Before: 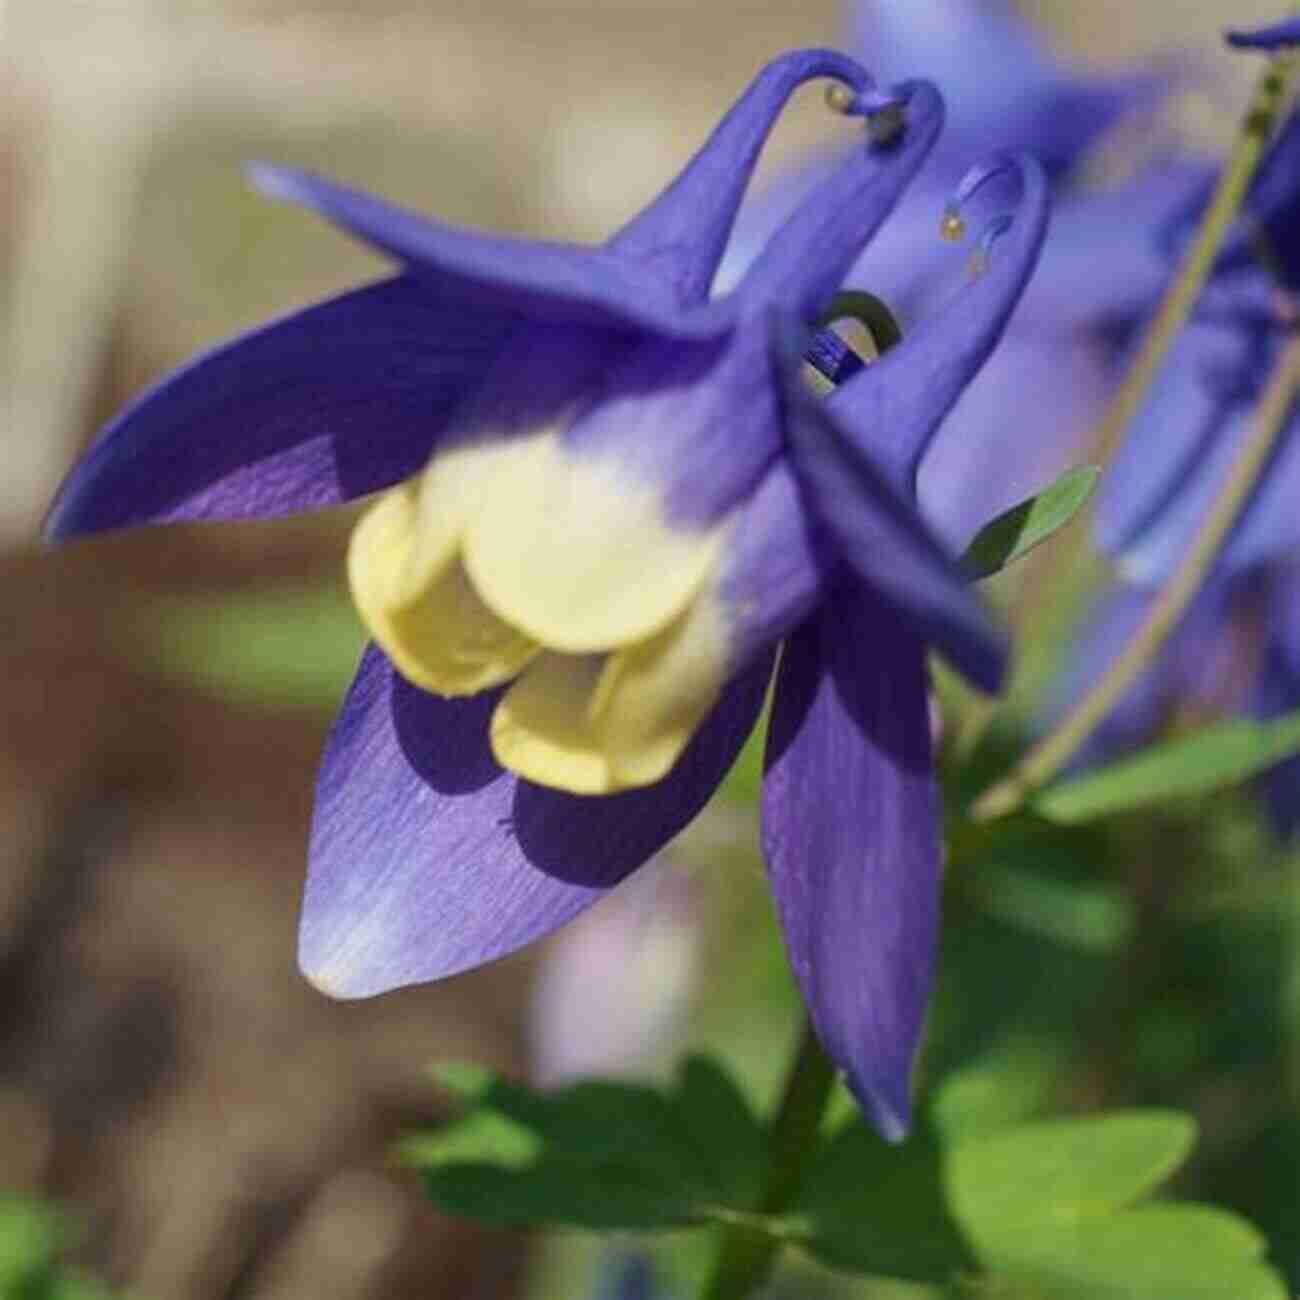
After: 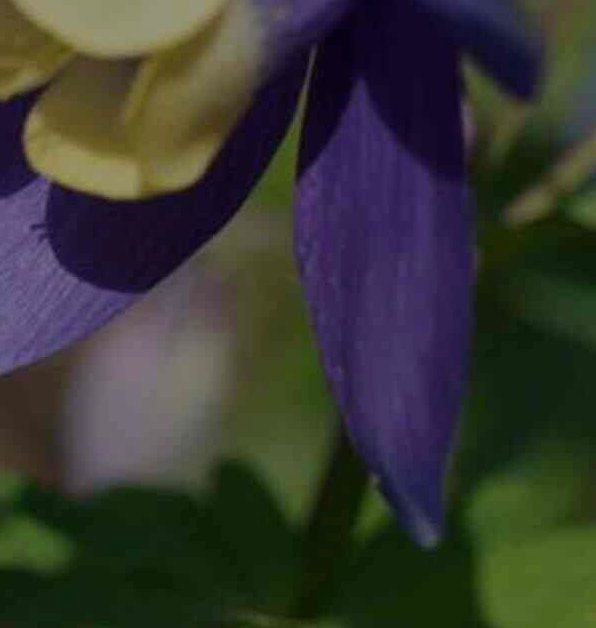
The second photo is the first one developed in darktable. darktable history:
crop: left 35.976%, top 45.819%, right 18.162%, bottom 5.807%
exposure: exposure -1.468 EV, compensate highlight preservation false
